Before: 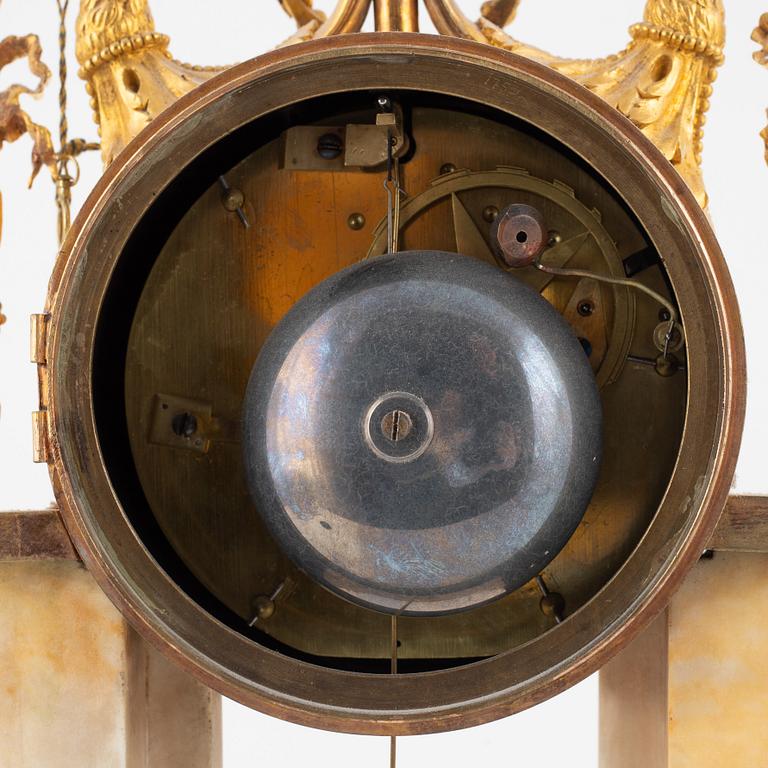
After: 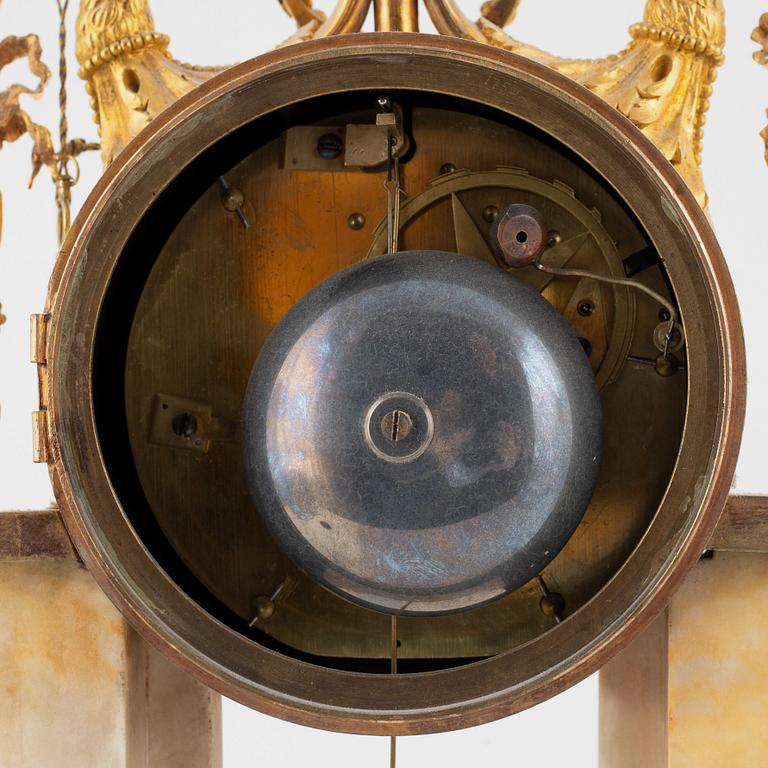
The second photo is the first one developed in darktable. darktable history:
white balance: red 1, blue 1
exposure: black level correction 0.001, exposure -0.125 EV, compensate exposure bias true, compensate highlight preservation false
